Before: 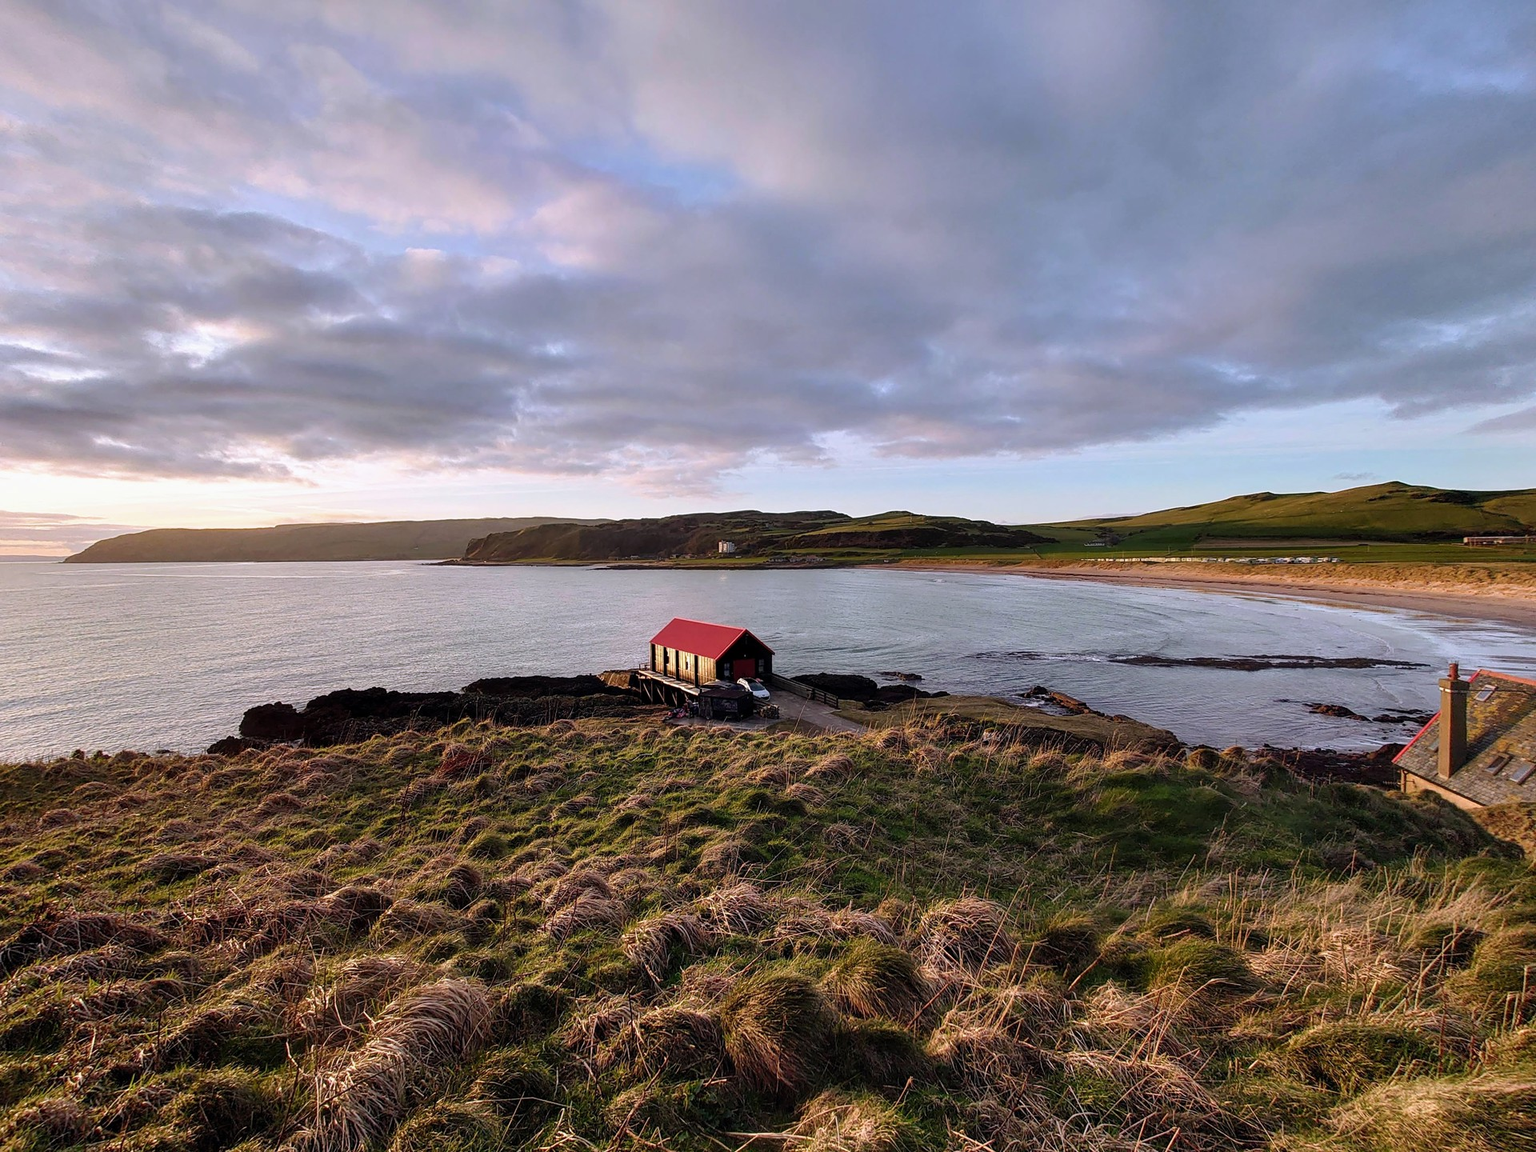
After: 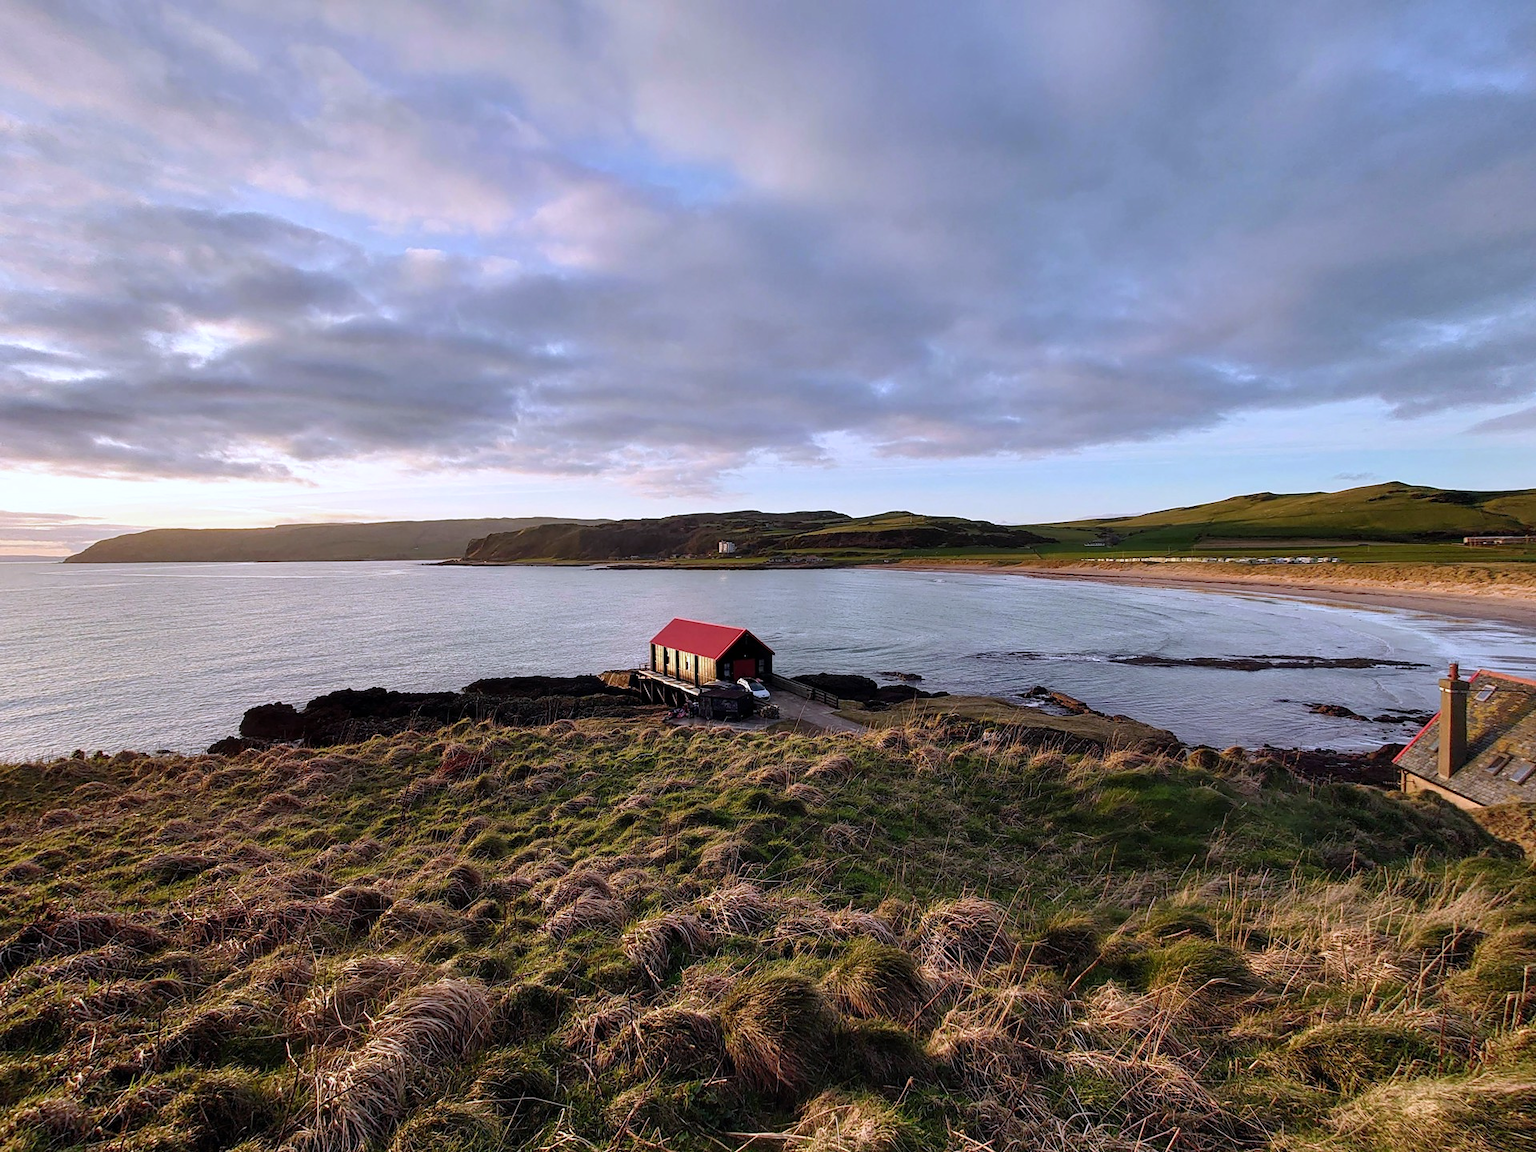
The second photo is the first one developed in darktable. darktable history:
white balance: red 0.967, blue 1.049
levels: levels [0, 0.492, 0.984]
